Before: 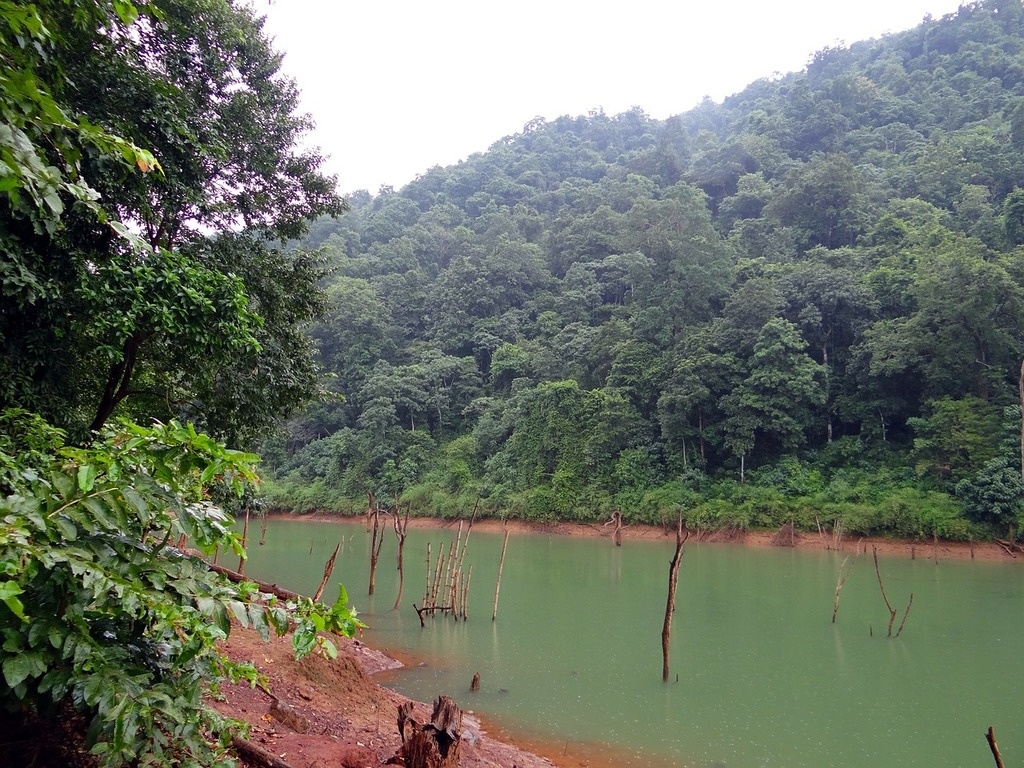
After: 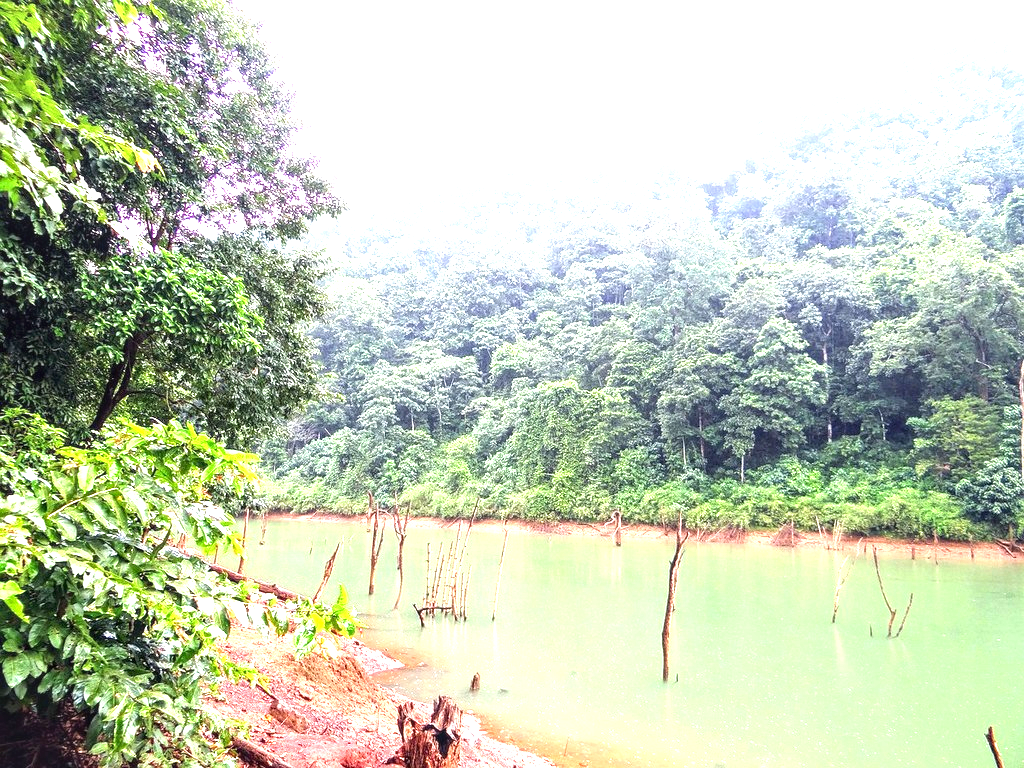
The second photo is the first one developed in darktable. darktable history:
tone equalizer: -8 EV -0.406 EV, -7 EV -0.389 EV, -6 EV -0.335 EV, -5 EV -0.225 EV, -3 EV 0.246 EV, -2 EV 0.342 EV, -1 EV 0.41 EV, +0 EV 0.391 EV
local contrast: detail 130%
exposure: black level correction 0, exposure 1.992 EV, compensate exposure bias true, compensate highlight preservation false
